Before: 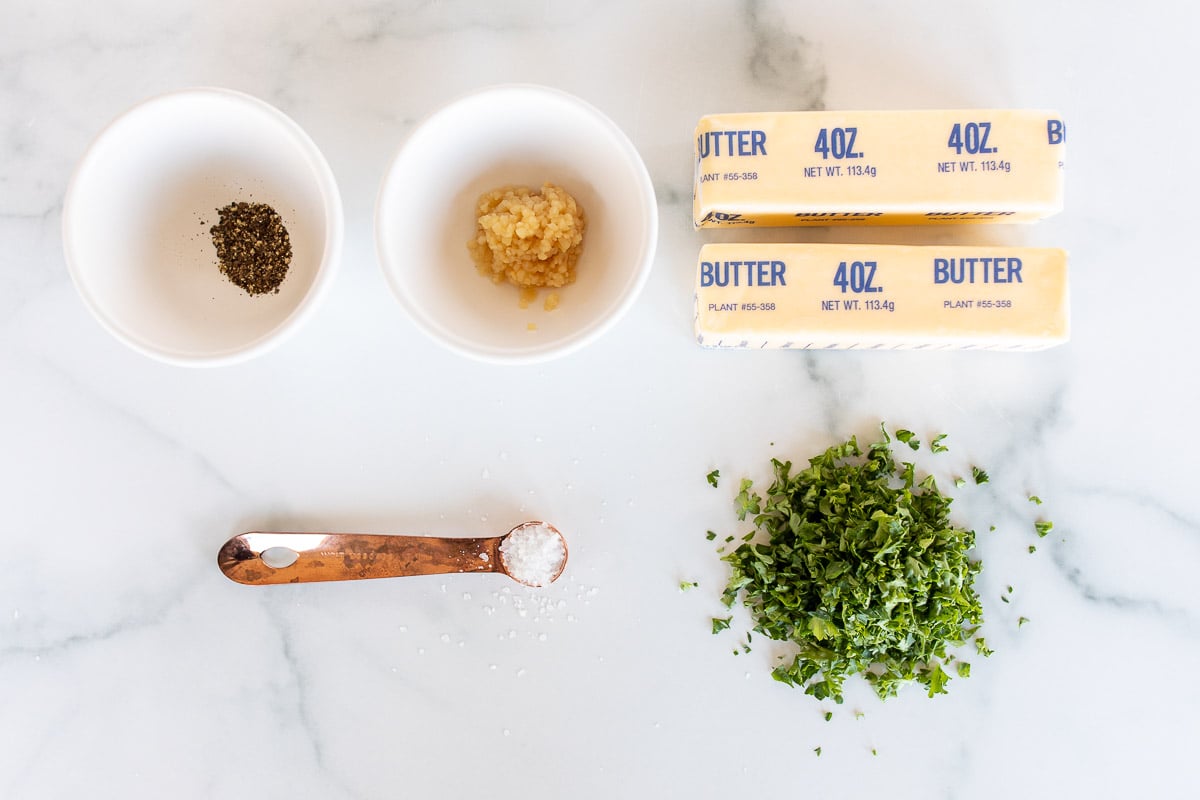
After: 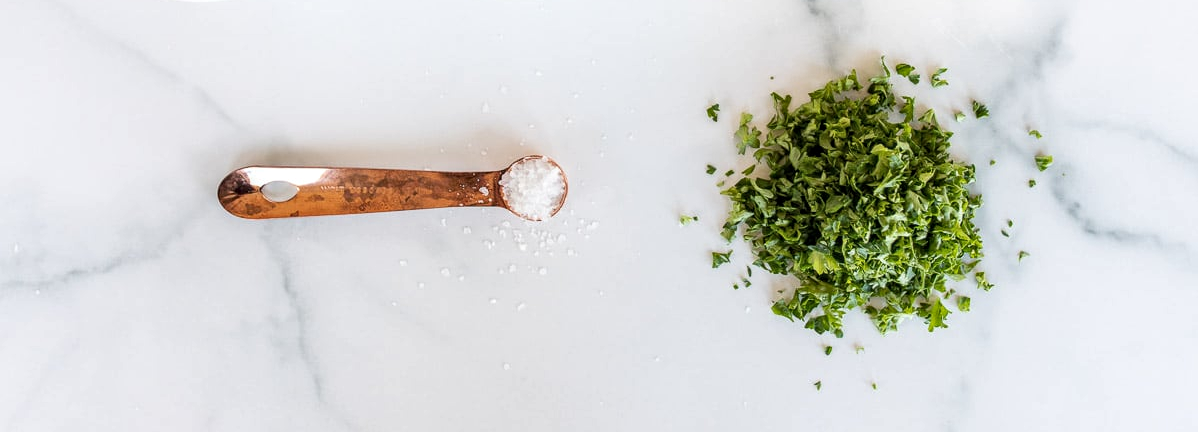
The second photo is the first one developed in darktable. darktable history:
local contrast: on, module defaults
color calibration: illuminant same as pipeline (D50), adaptation XYZ, x 0.346, y 0.358, temperature 5010.28 K
crop and rotate: top 45.943%, right 0.097%
